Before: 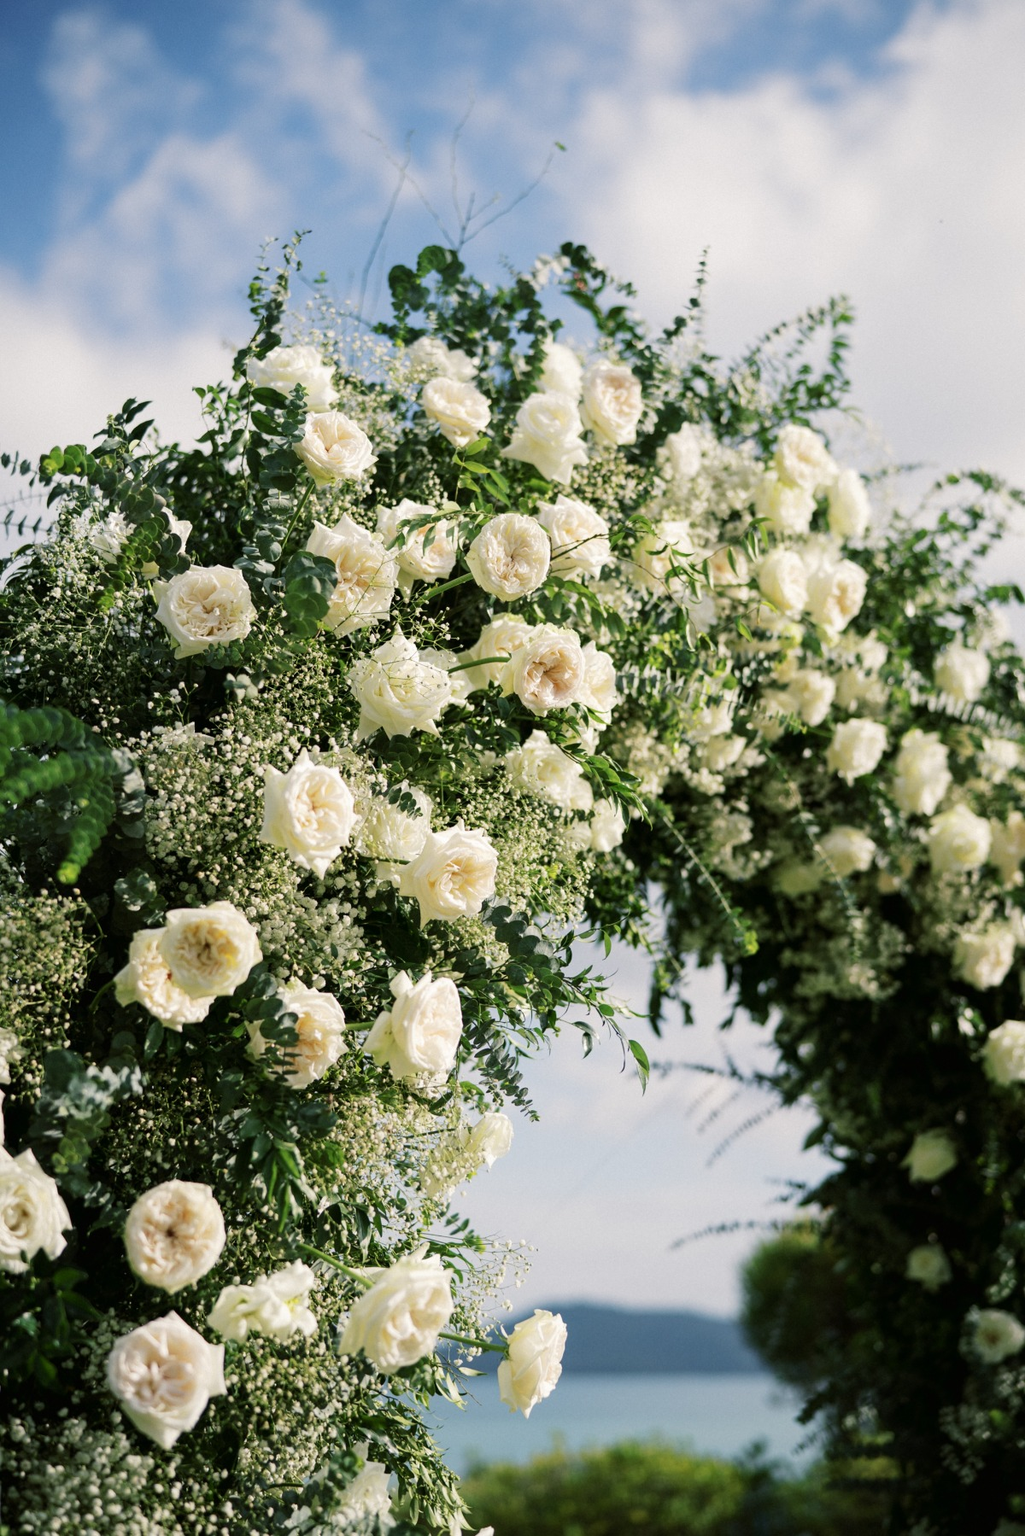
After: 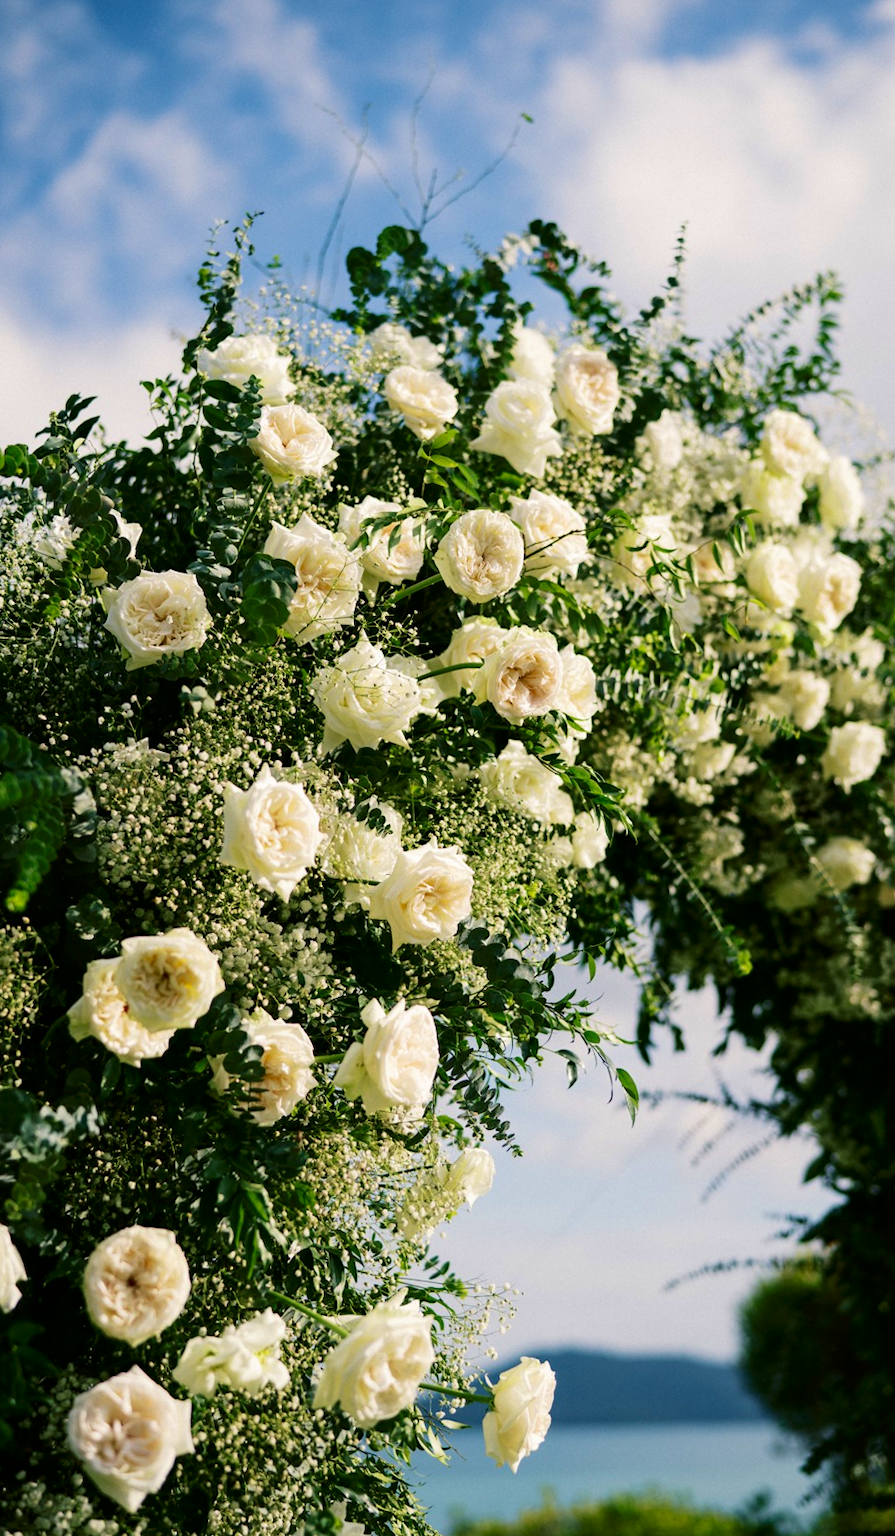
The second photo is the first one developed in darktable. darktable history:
velvia: on, module defaults
contrast brightness saturation: contrast 0.121, brightness -0.123, saturation 0.204
crop and rotate: angle 0.975°, left 4.259%, top 1.102%, right 11.534%, bottom 2.621%
